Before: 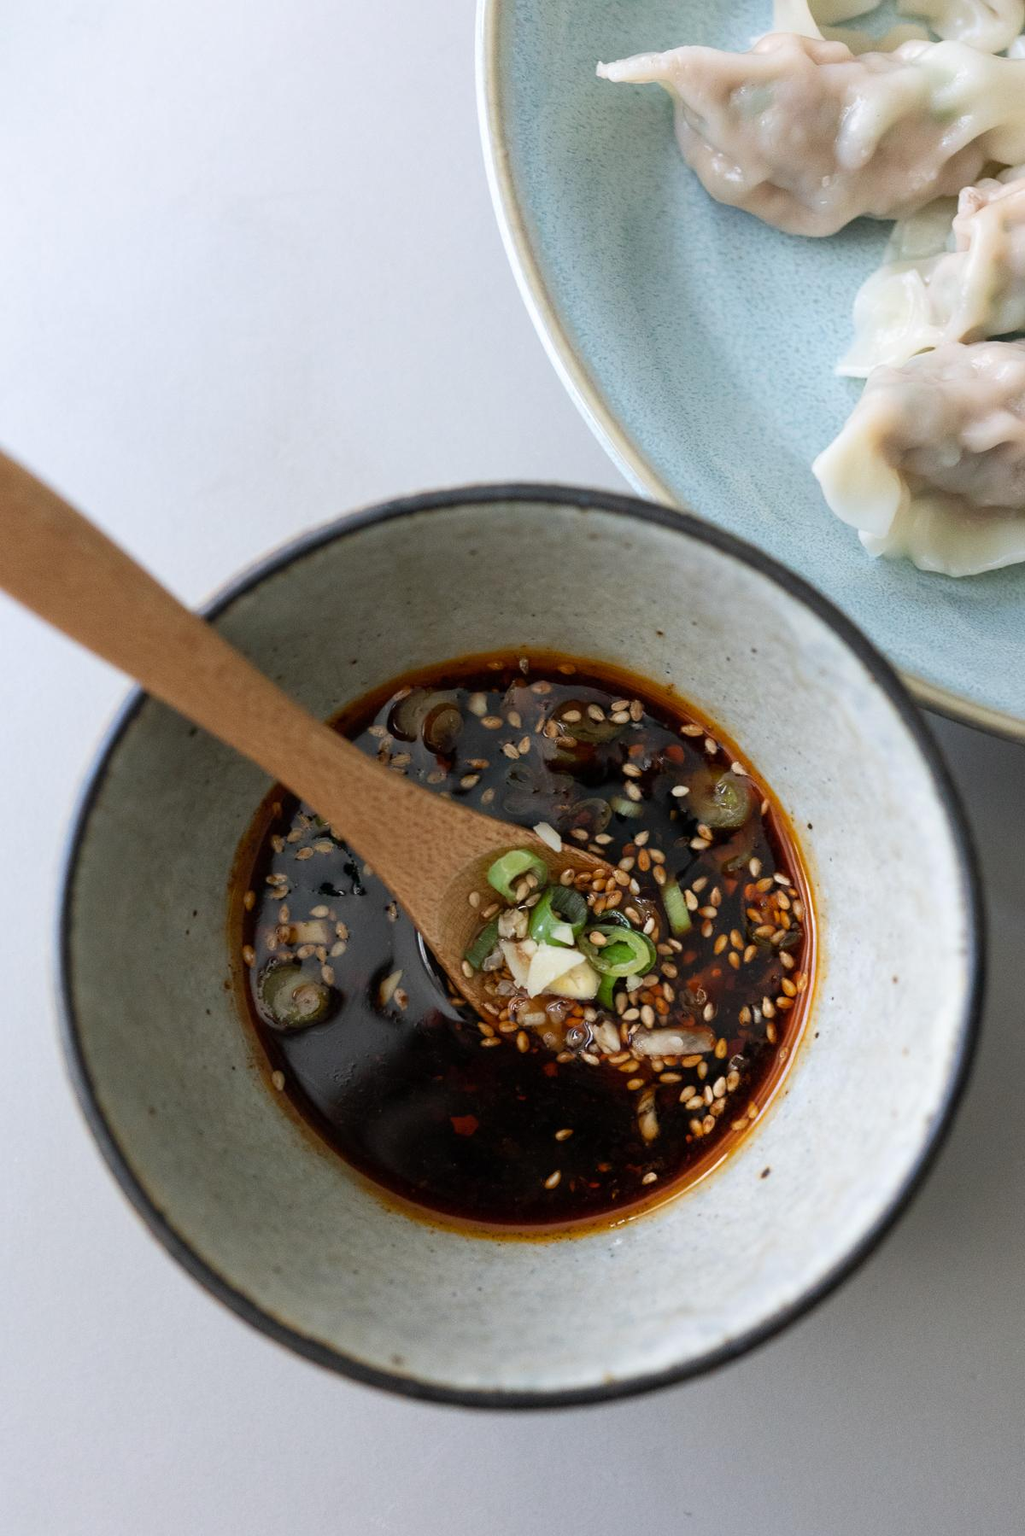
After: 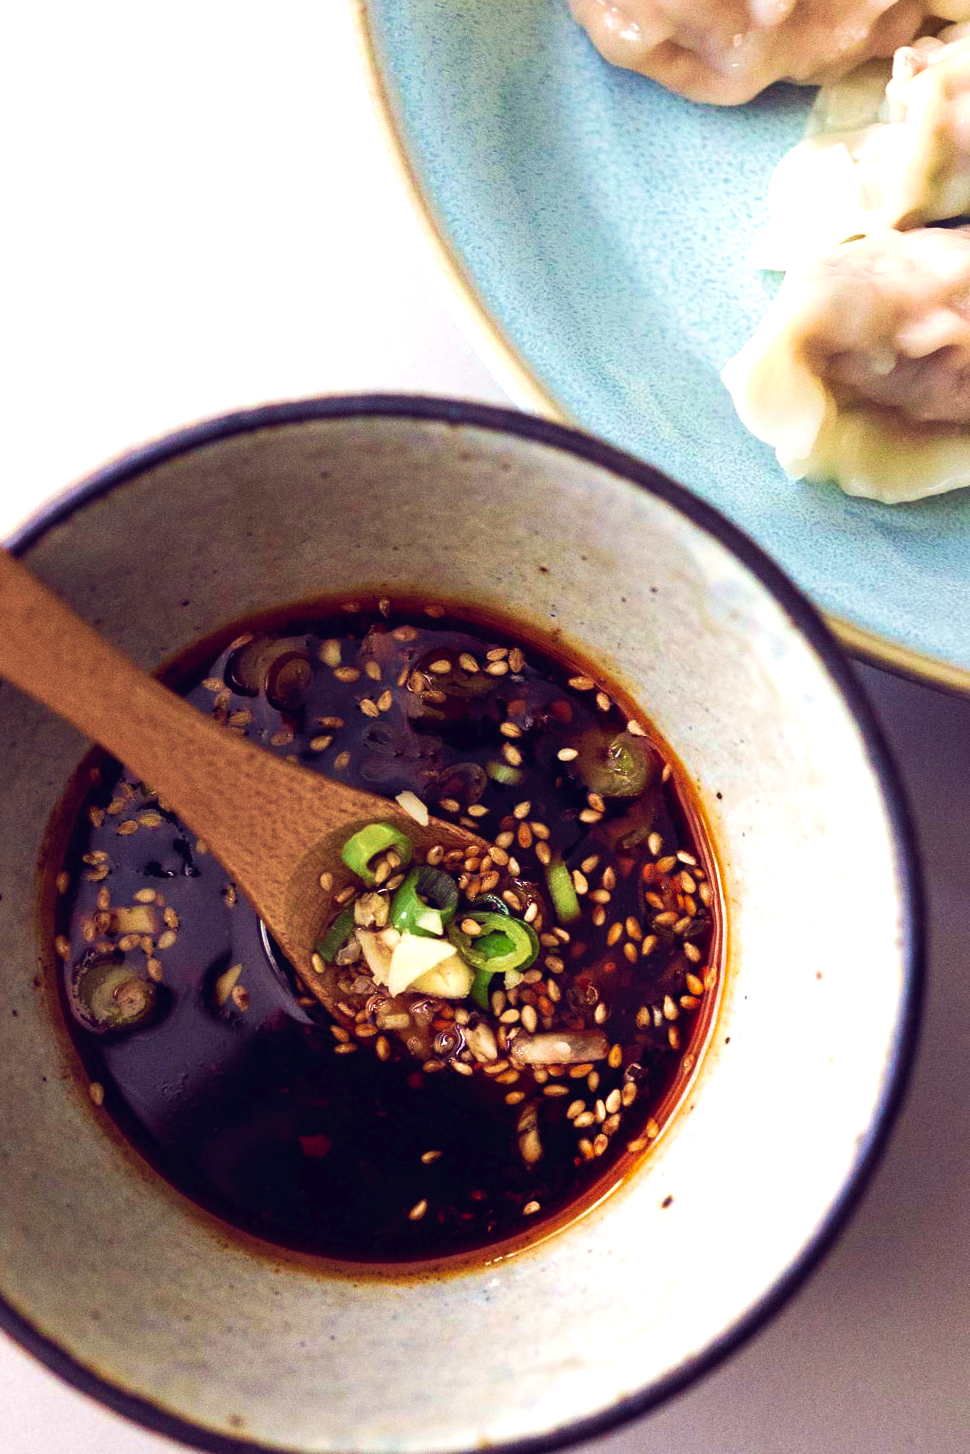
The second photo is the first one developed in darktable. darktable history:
crop: left 19.159%, top 9.58%, bottom 9.58%
tone curve: curves: ch0 [(0, 0) (0.003, 0.019) (0.011, 0.019) (0.025, 0.022) (0.044, 0.026) (0.069, 0.032) (0.1, 0.052) (0.136, 0.081) (0.177, 0.123) (0.224, 0.17) (0.277, 0.219) (0.335, 0.276) (0.399, 0.344) (0.468, 0.421) (0.543, 0.508) (0.623, 0.604) (0.709, 0.705) (0.801, 0.797) (0.898, 0.894) (1, 1)], preserve colors none
color balance: lift [1.001, 0.997, 0.99, 1.01], gamma [1.007, 1, 0.975, 1.025], gain [1, 1.065, 1.052, 0.935], contrast 13.25%
velvia: strength 75%
grain: coarseness 0.09 ISO
exposure: exposure 0.29 EV, compensate highlight preservation false
